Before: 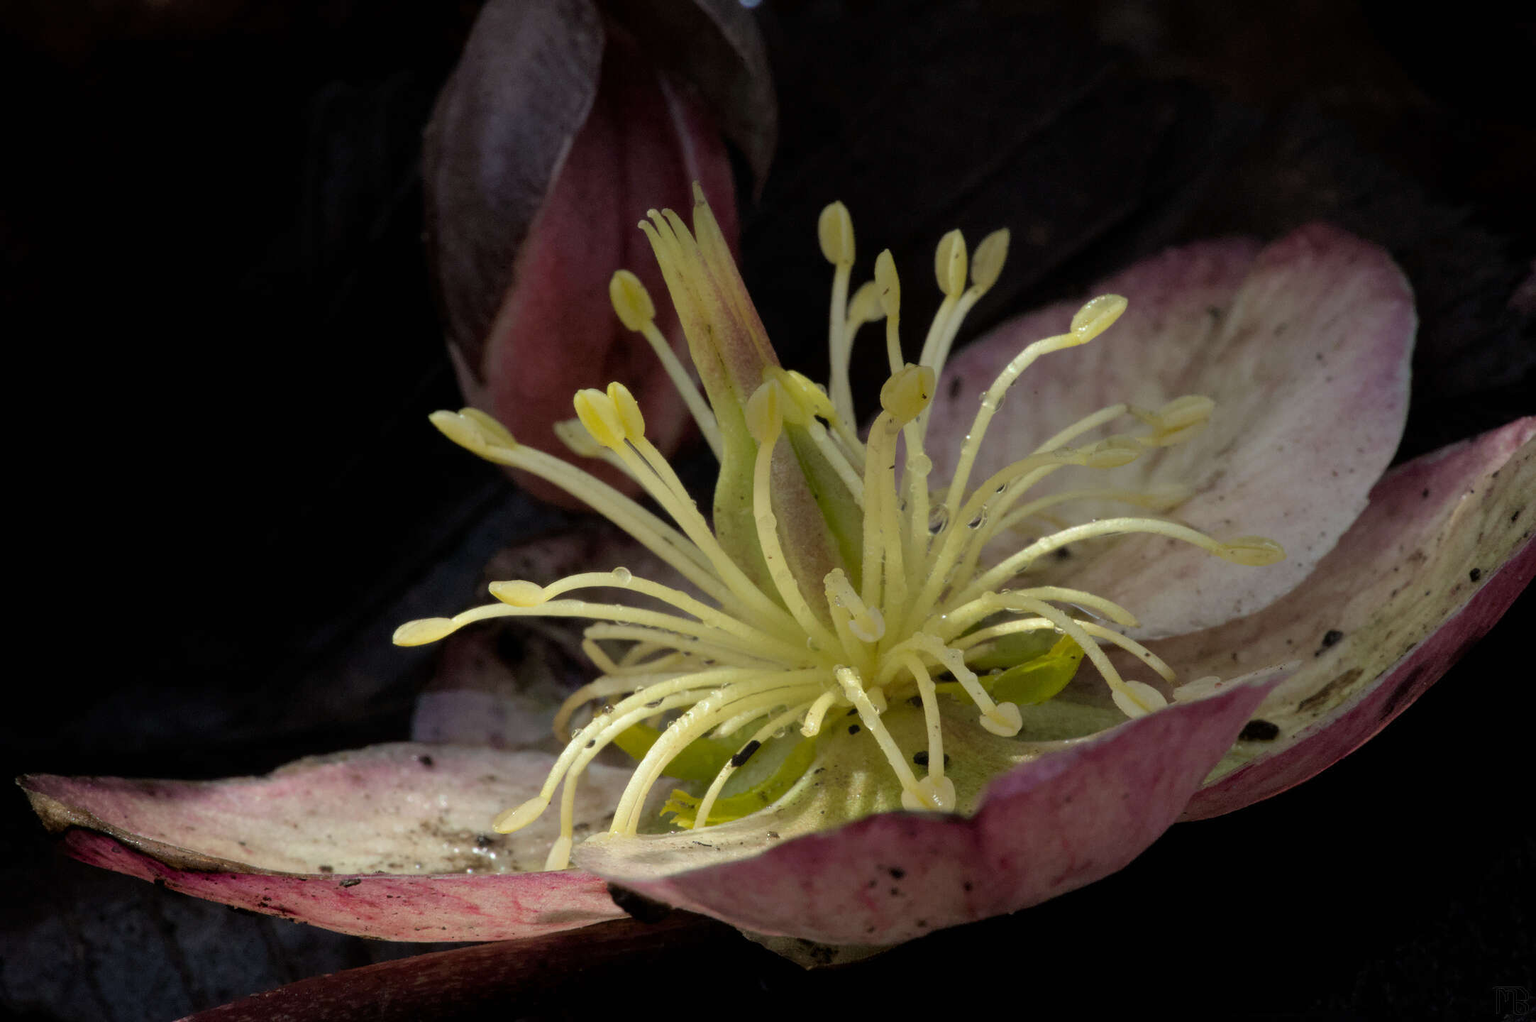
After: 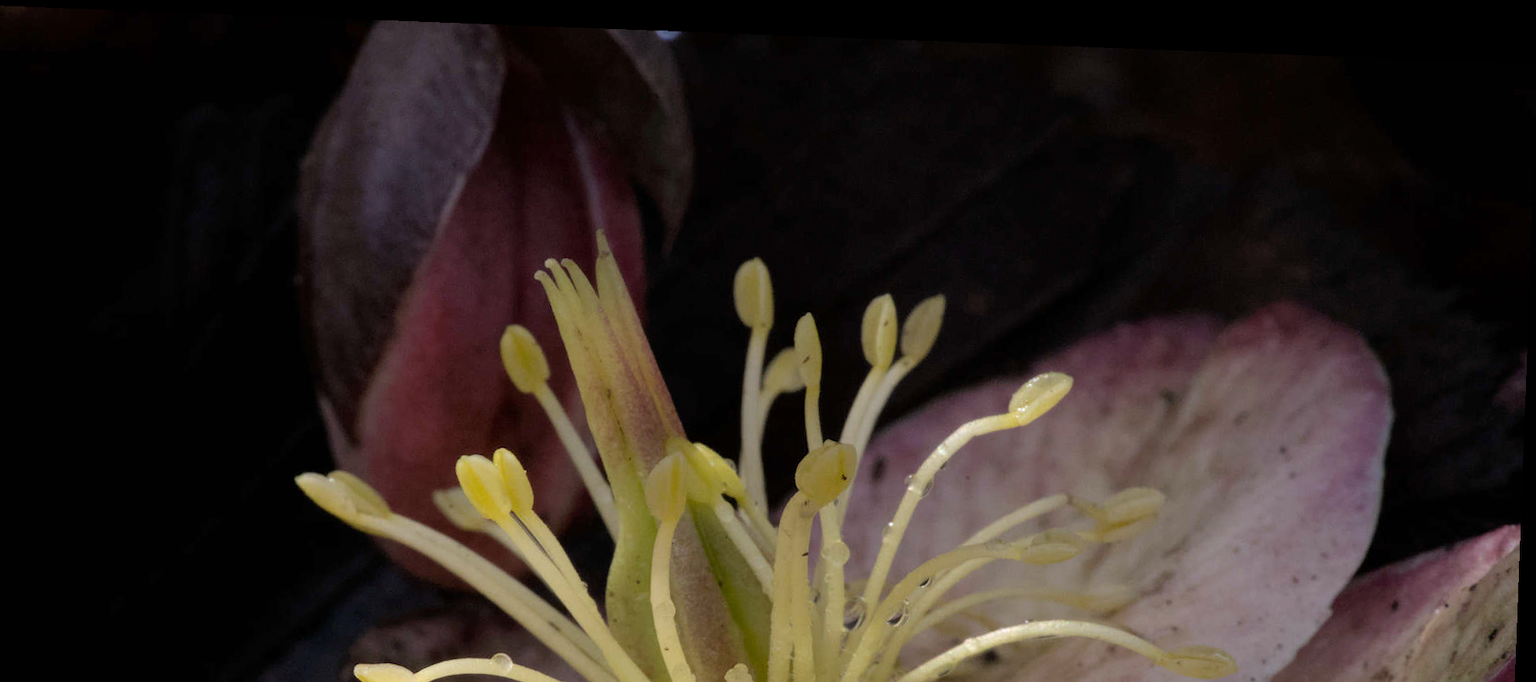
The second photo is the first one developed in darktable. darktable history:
white balance: red 1.05, blue 1.072
rotate and perspective: rotation 2.17°, automatic cropping off
crop and rotate: left 11.812%, bottom 42.776%
